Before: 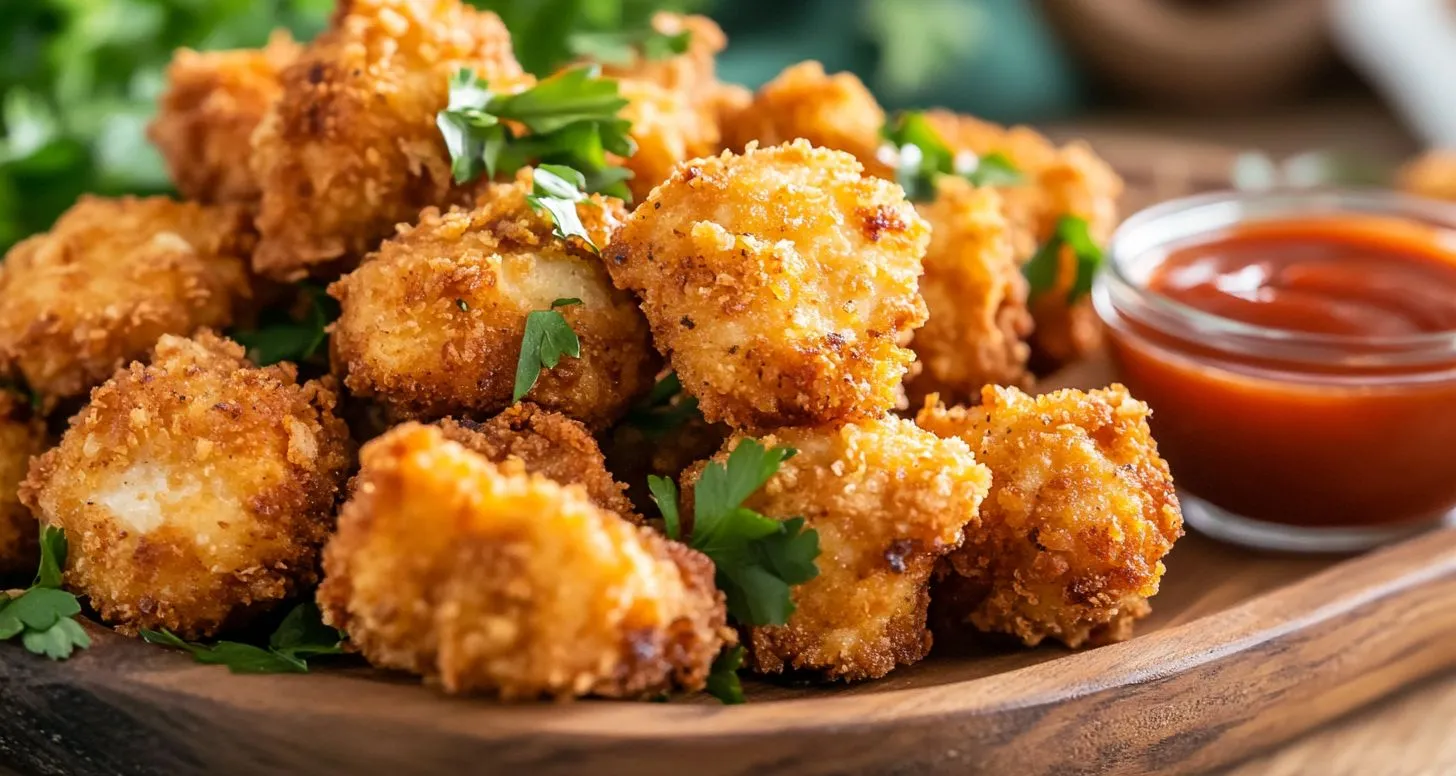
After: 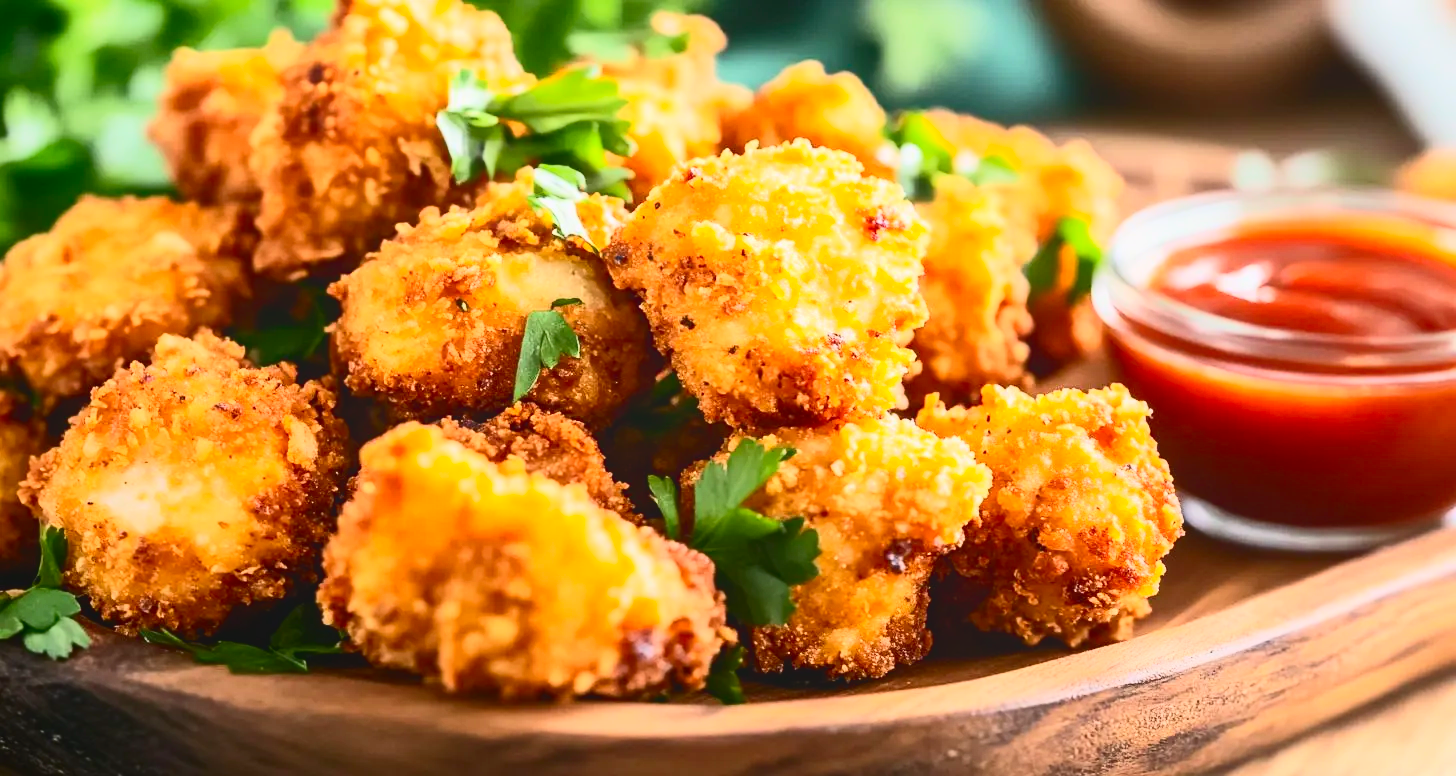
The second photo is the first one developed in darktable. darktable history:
tone equalizer: edges refinement/feathering 500, mask exposure compensation -1.57 EV, preserve details no
exposure: black level correction 0.001, exposure 0.499 EV, compensate highlight preservation false
contrast brightness saturation: contrast 0.408, brightness 0.113, saturation 0.214
local contrast: highlights 70%, shadows 67%, detail 80%, midtone range 0.332
